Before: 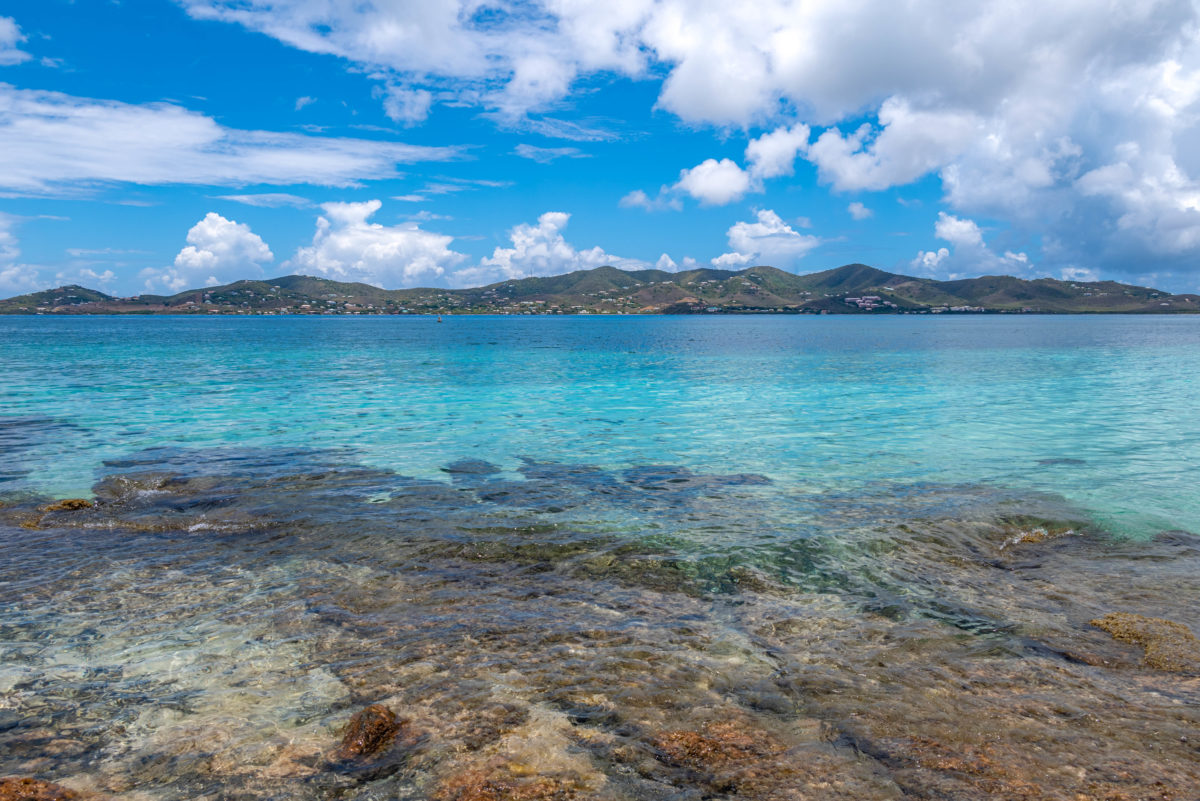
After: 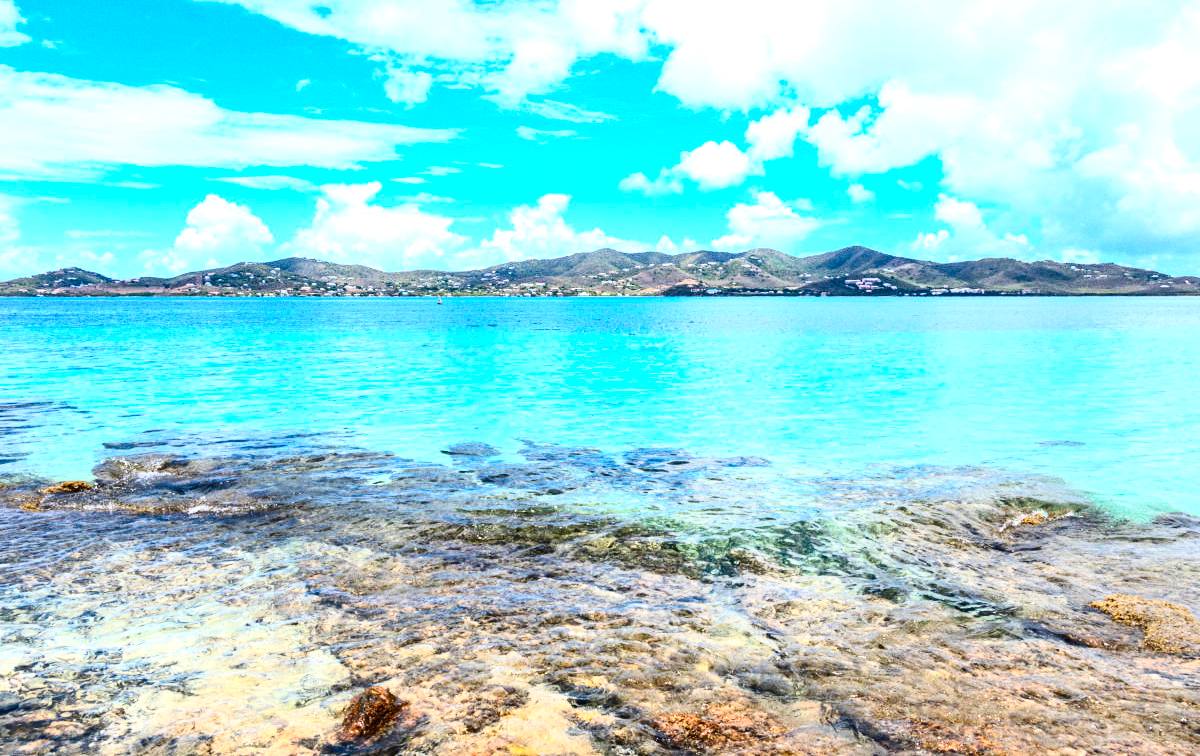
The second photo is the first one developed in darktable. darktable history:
contrast brightness saturation: contrast 0.4, brightness 0.05, saturation 0.25
grain: coarseness 0.09 ISO
crop and rotate: top 2.479%, bottom 3.018%
exposure: exposure 1.089 EV, compensate highlight preservation false
